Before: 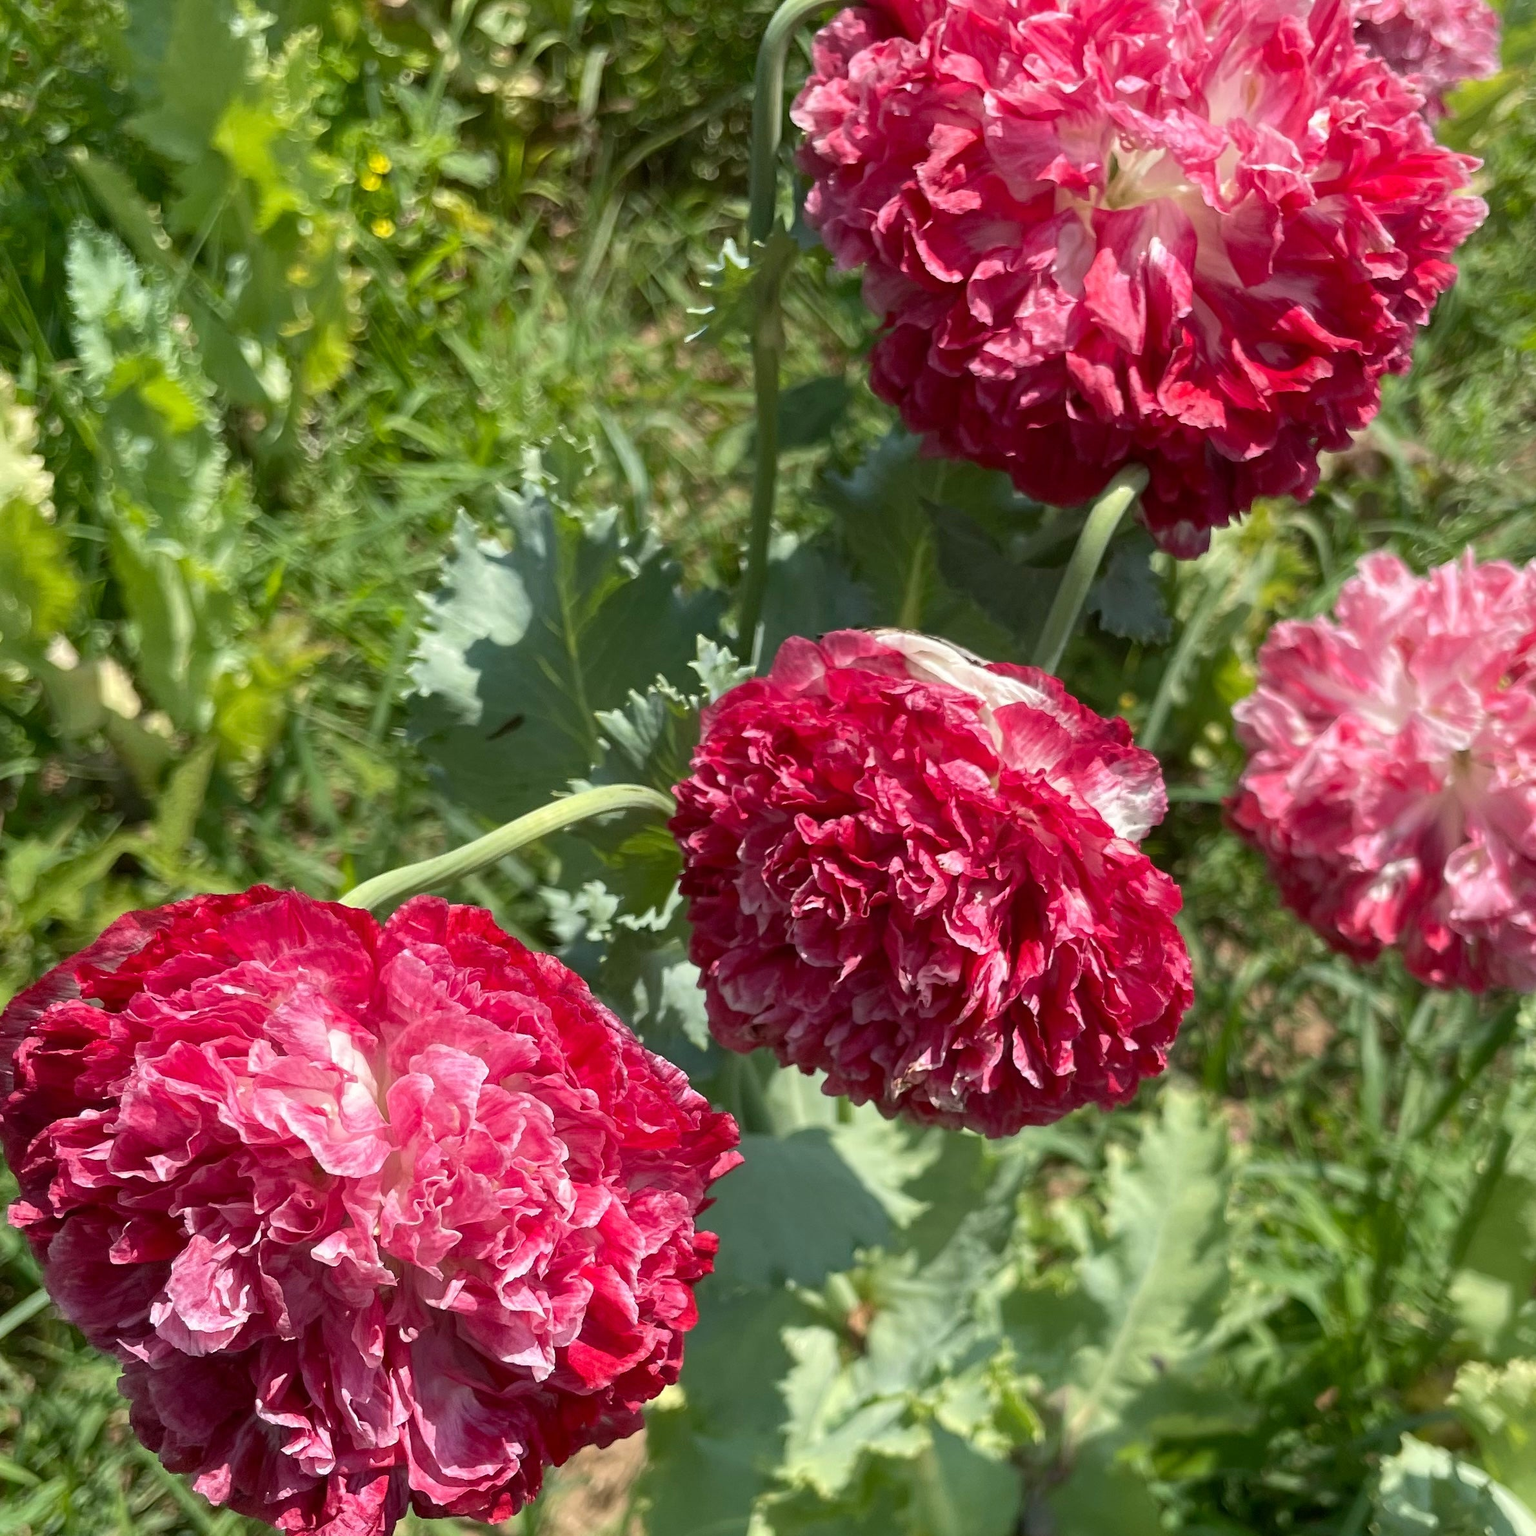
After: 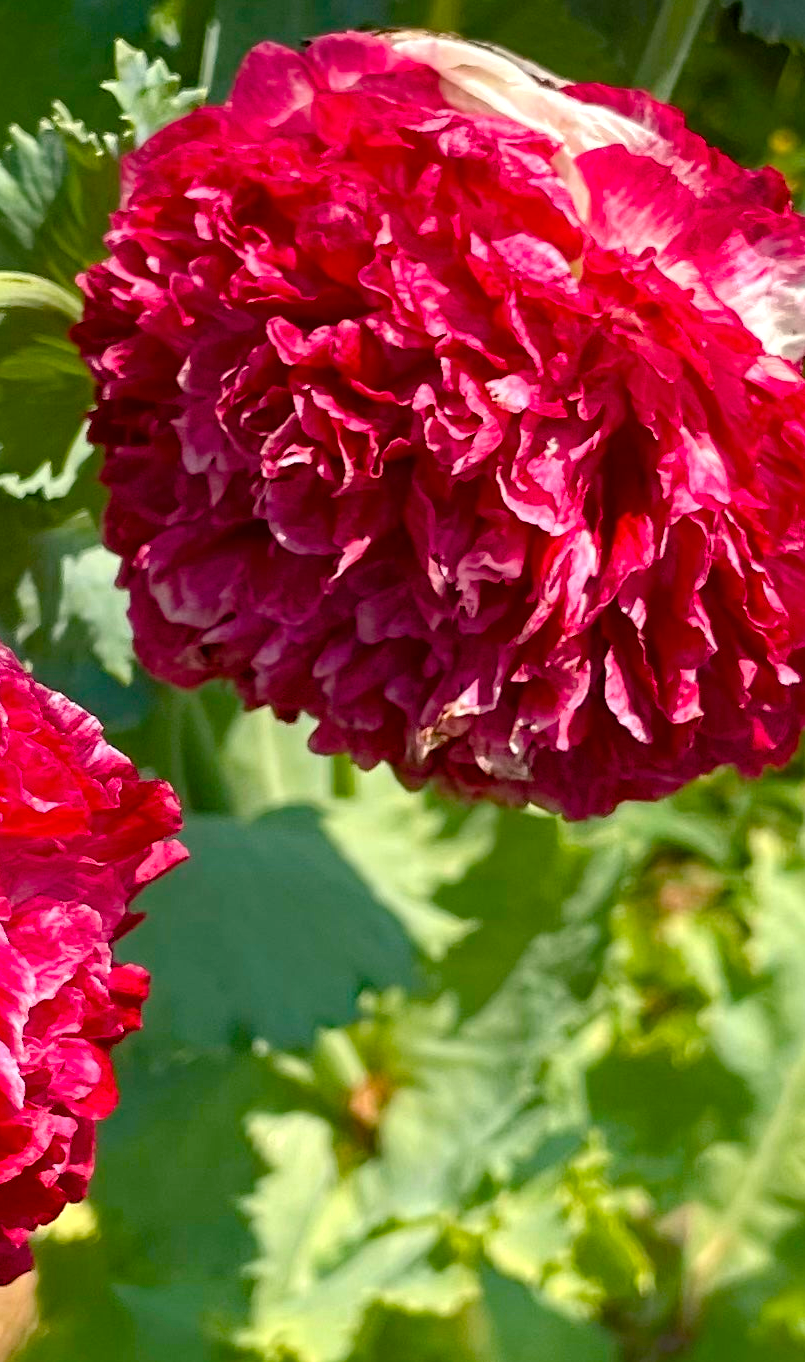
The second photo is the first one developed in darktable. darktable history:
exposure: exposure 0.201 EV, compensate highlight preservation false
color balance rgb: highlights gain › chroma 1.692%, highlights gain › hue 55.72°, perceptual saturation grading › global saturation 20%, perceptual saturation grading › highlights -24.975%, perceptual saturation grading › shadows 24.874%, global vibrance 44.475%
haze removal: compatibility mode true, adaptive false
crop: left 40.567%, top 39.681%, right 25.596%, bottom 3.076%
